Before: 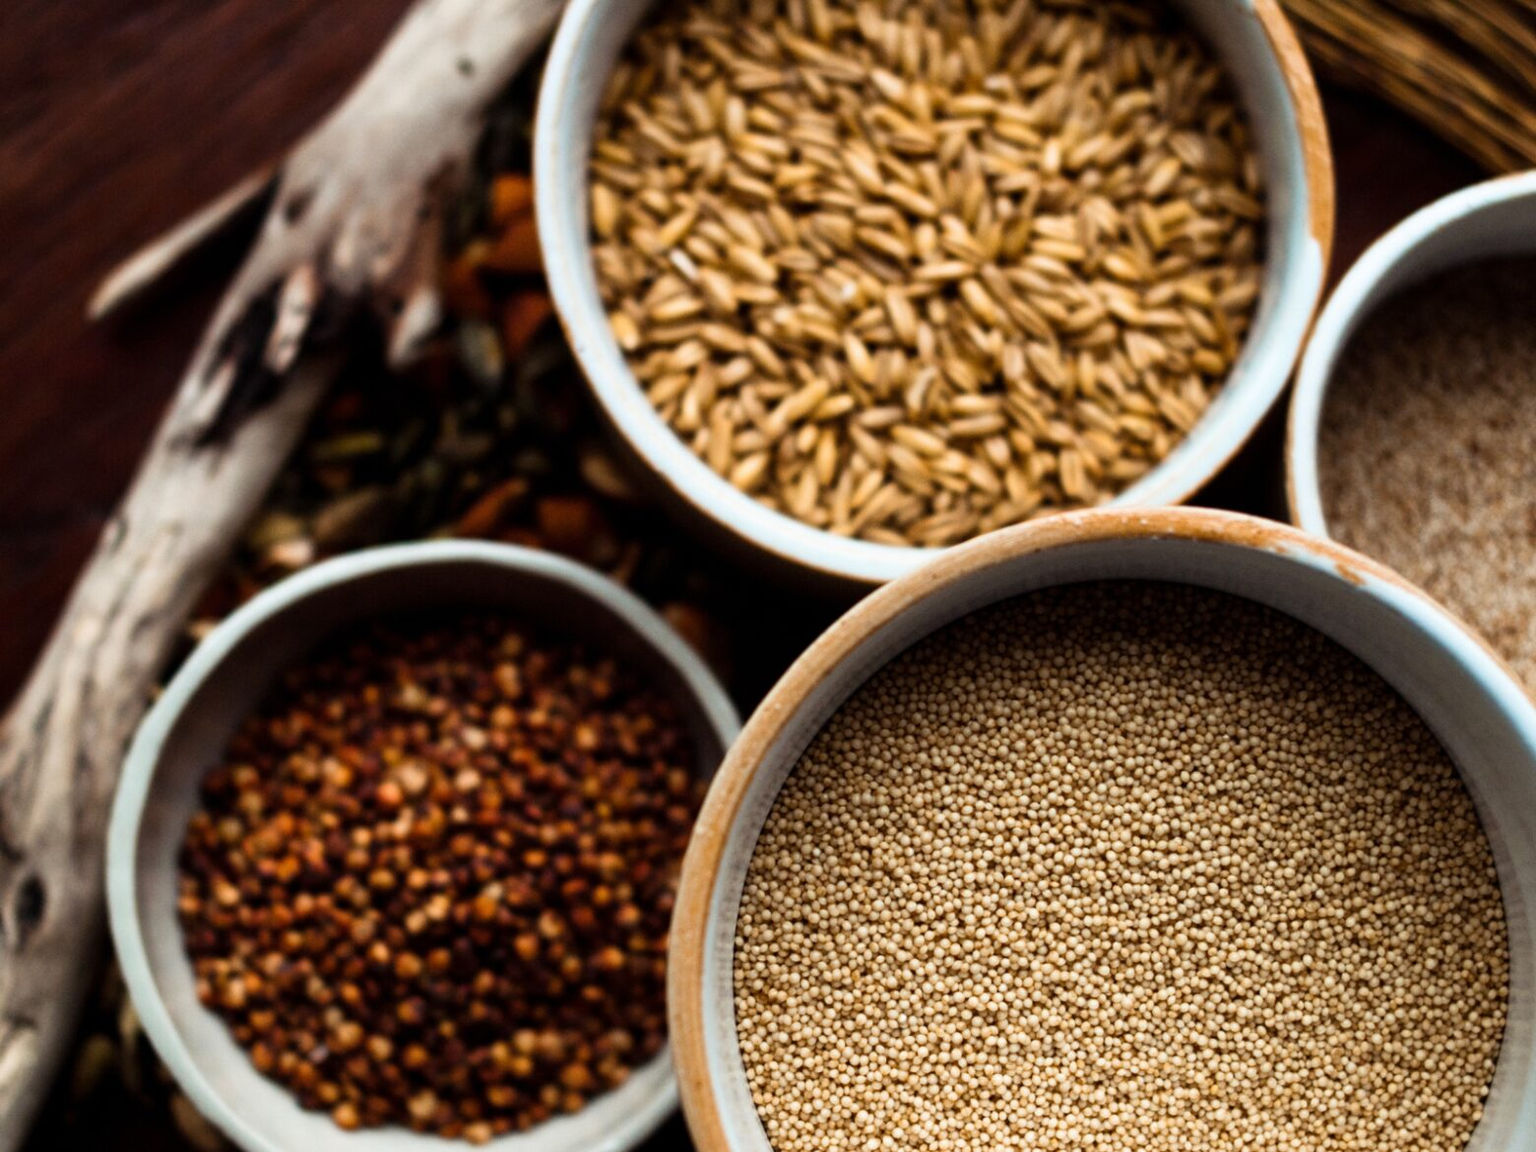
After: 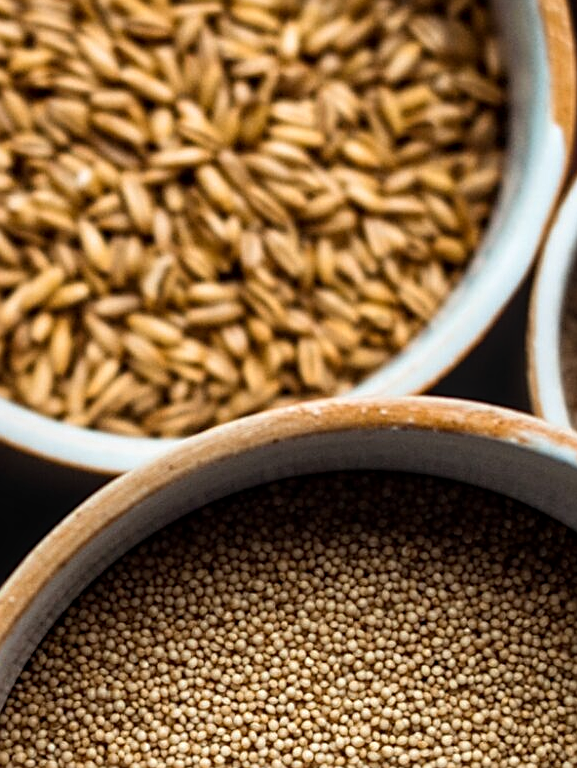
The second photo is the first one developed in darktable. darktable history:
crop and rotate: left 49.902%, top 10.148%, right 13.094%, bottom 24.19%
sharpen: on, module defaults
local contrast: on, module defaults
